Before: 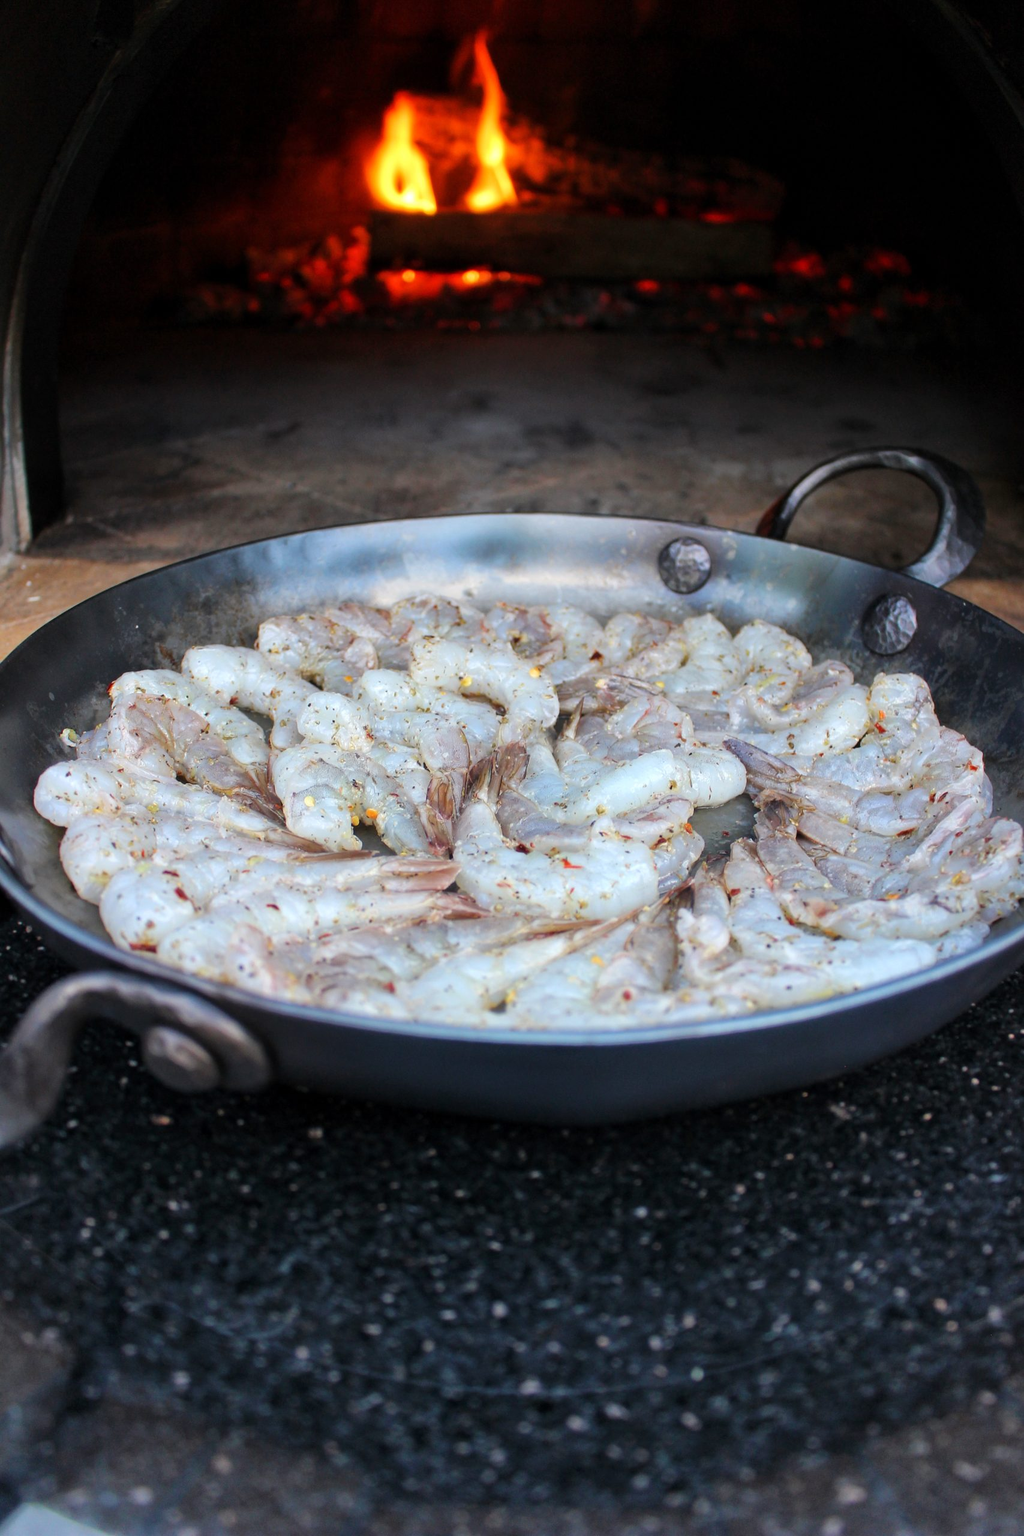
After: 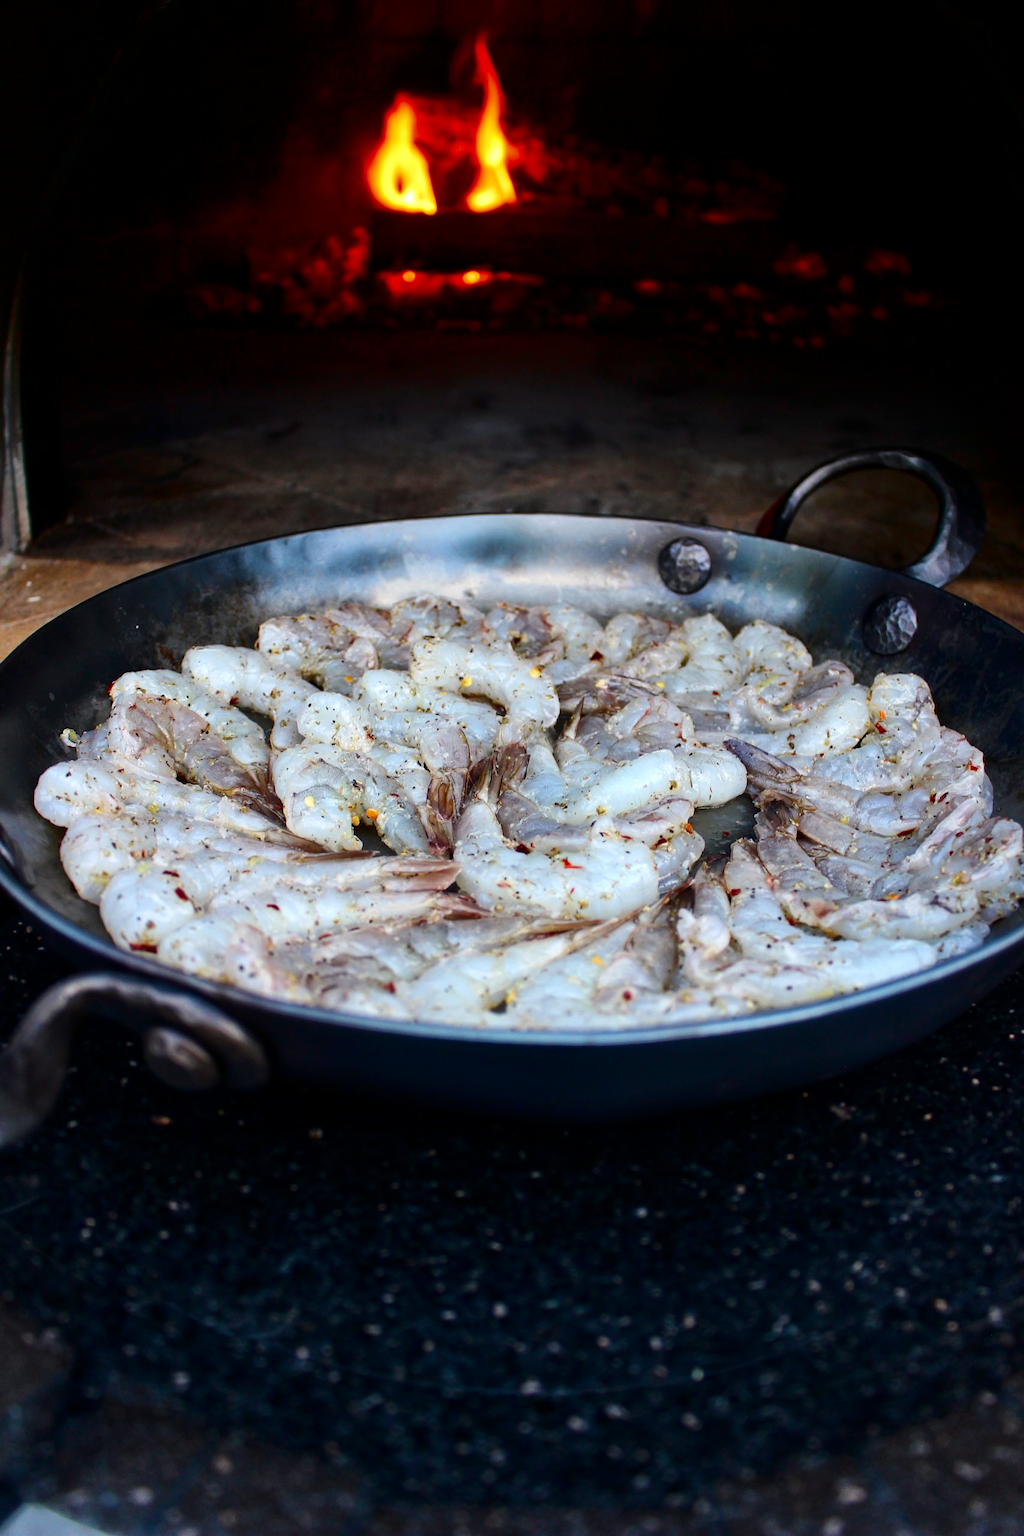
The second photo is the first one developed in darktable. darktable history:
contrast brightness saturation: contrast 0.19, brightness -0.243, saturation 0.109
